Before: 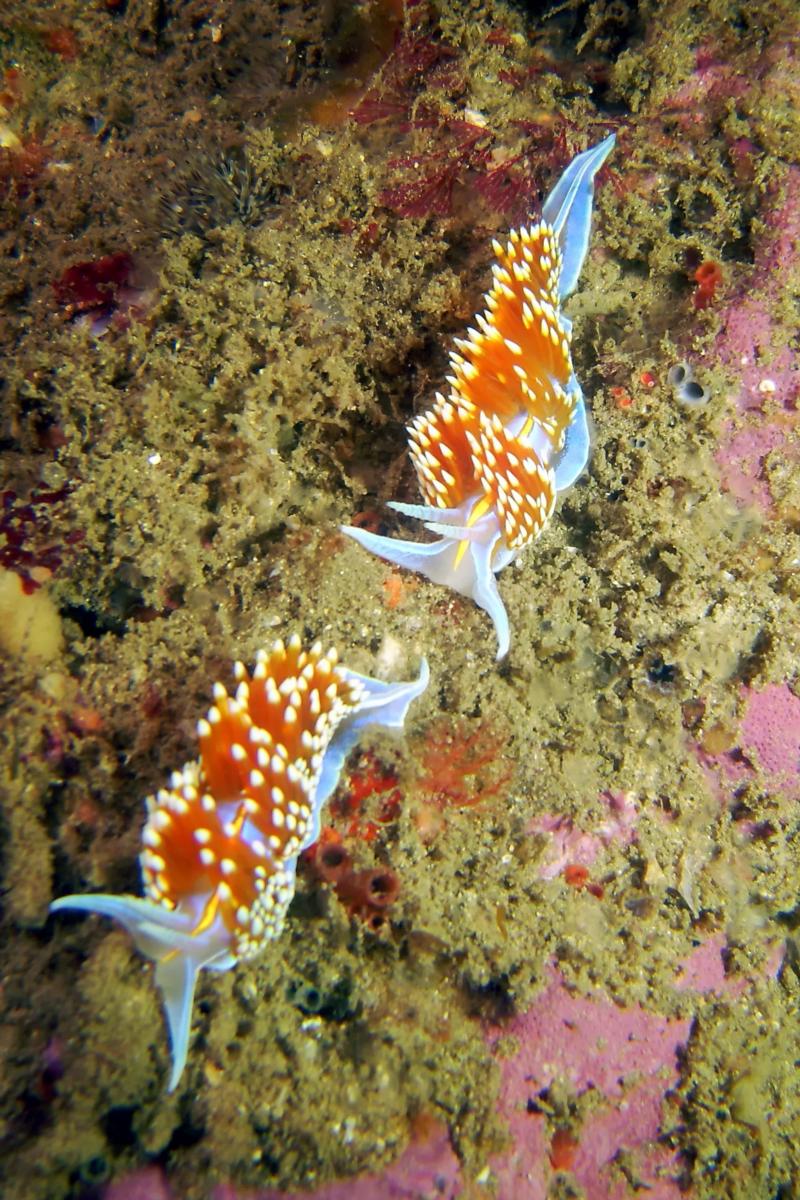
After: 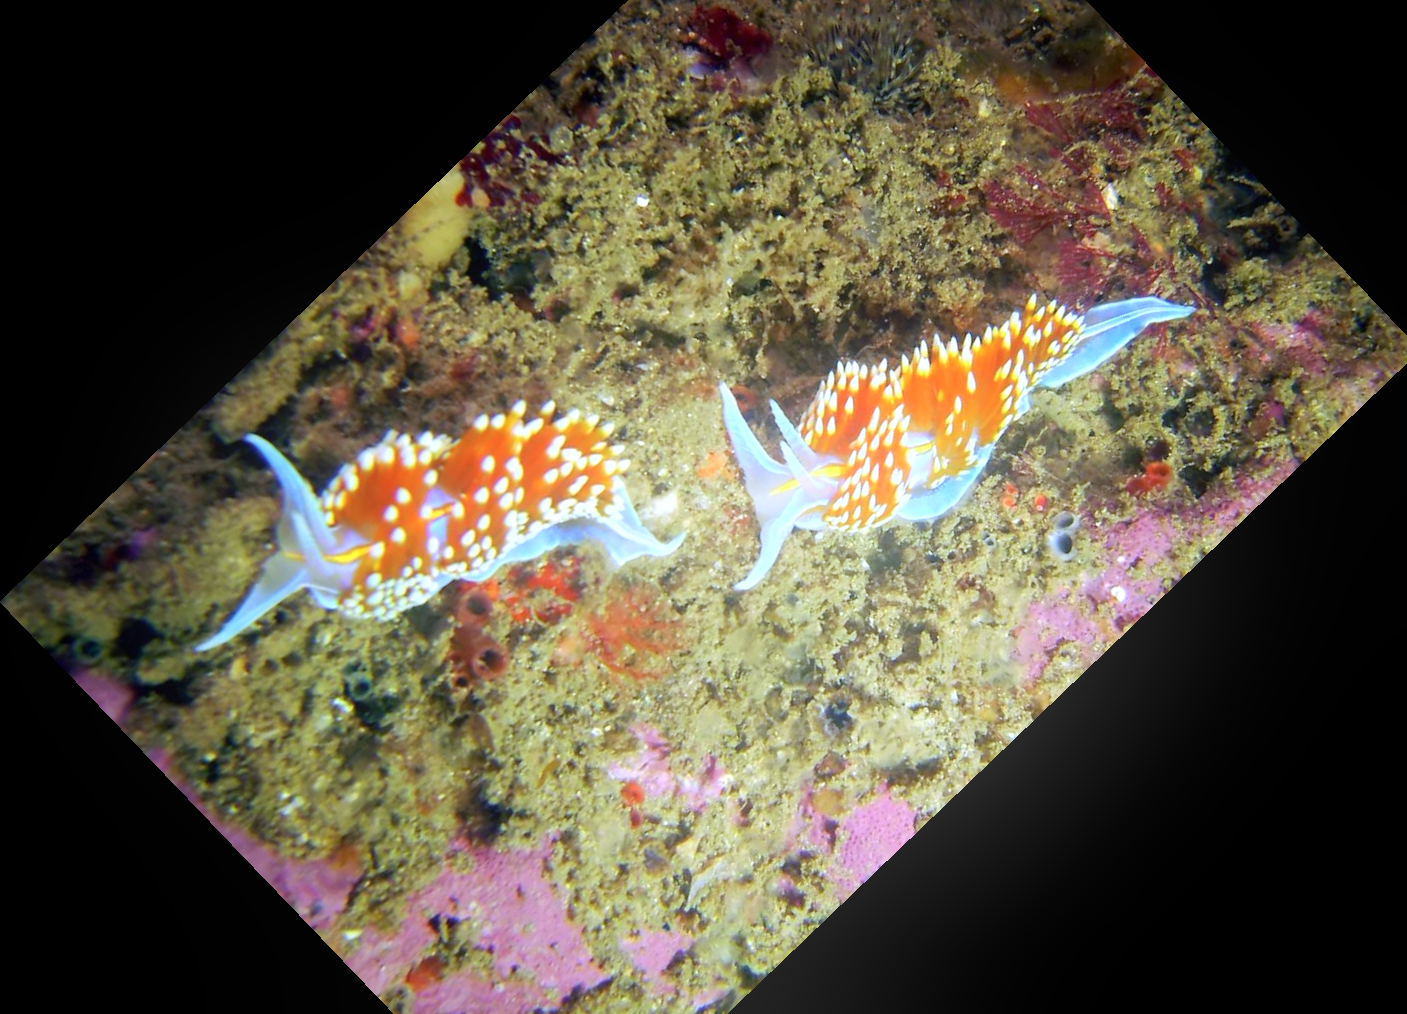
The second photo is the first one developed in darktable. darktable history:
crop and rotate: angle -46.26°, top 16.234%, right 0.912%, bottom 11.704%
white balance: red 0.948, green 1.02, blue 1.176
exposure: exposure 0.191 EV, compensate highlight preservation false
bloom: on, module defaults
